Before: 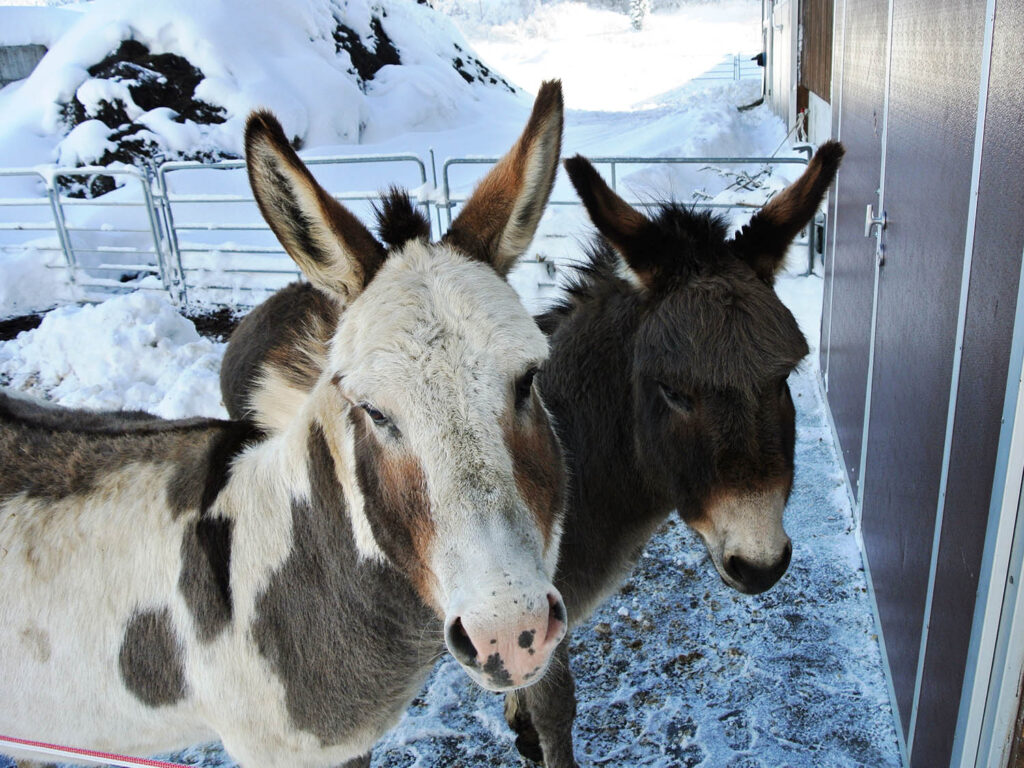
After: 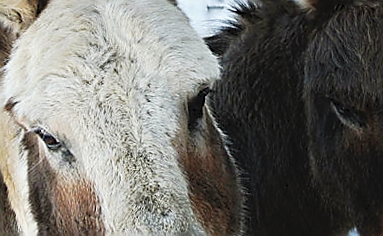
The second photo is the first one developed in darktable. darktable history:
sharpen: radius 1.4, amount 1.25, threshold 0.7
tone curve: curves: ch0 [(0, 0) (0.003, 0.049) (0.011, 0.051) (0.025, 0.055) (0.044, 0.065) (0.069, 0.081) (0.1, 0.11) (0.136, 0.15) (0.177, 0.195) (0.224, 0.242) (0.277, 0.308) (0.335, 0.375) (0.399, 0.436) (0.468, 0.5) (0.543, 0.574) (0.623, 0.665) (0.709, 0.761) (0.801, 0.851) (0.898, 0.933) (1, 1)], preserve colors none
rotate and perspective: rotation -1.68°, lens shift (vertical) -0.146, crop left 0.049, crop right 0.912, crop top 0.032, crop bottom 0.96
crop: left 31.751%, top 32.172%, right 27.8%, bottom 35.83%
